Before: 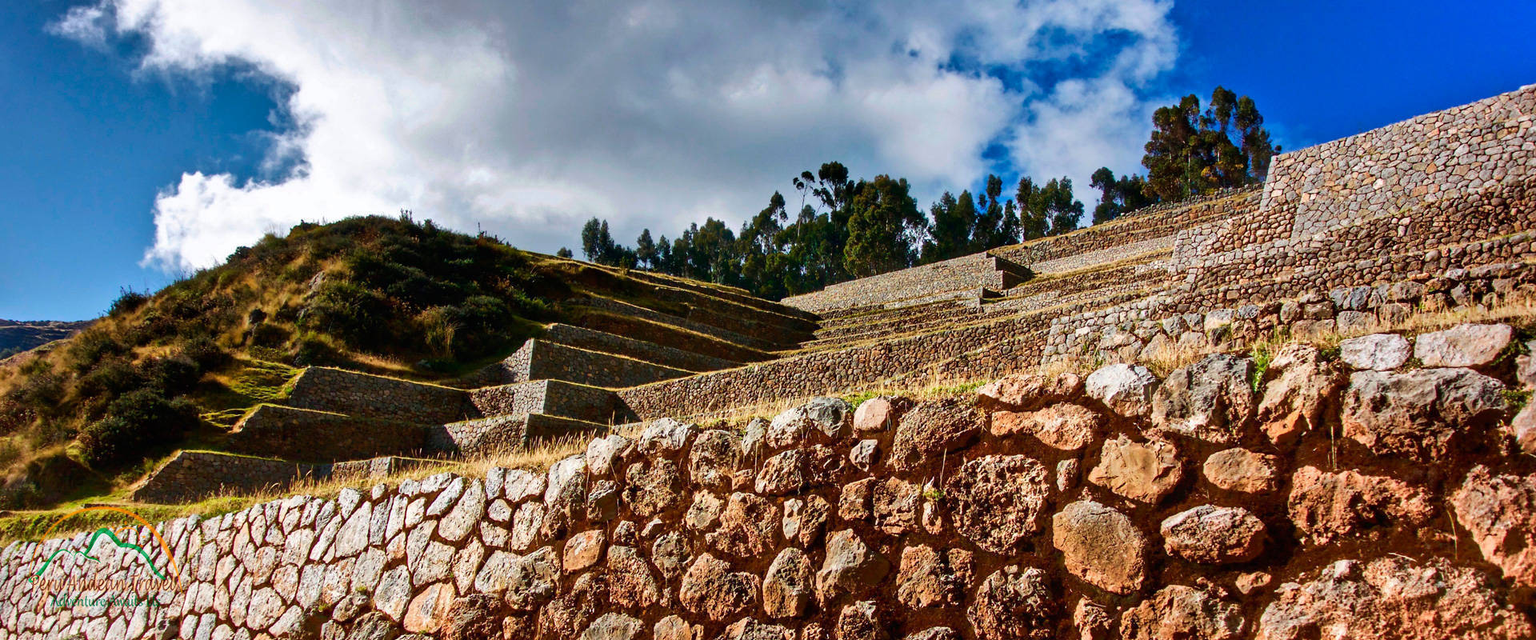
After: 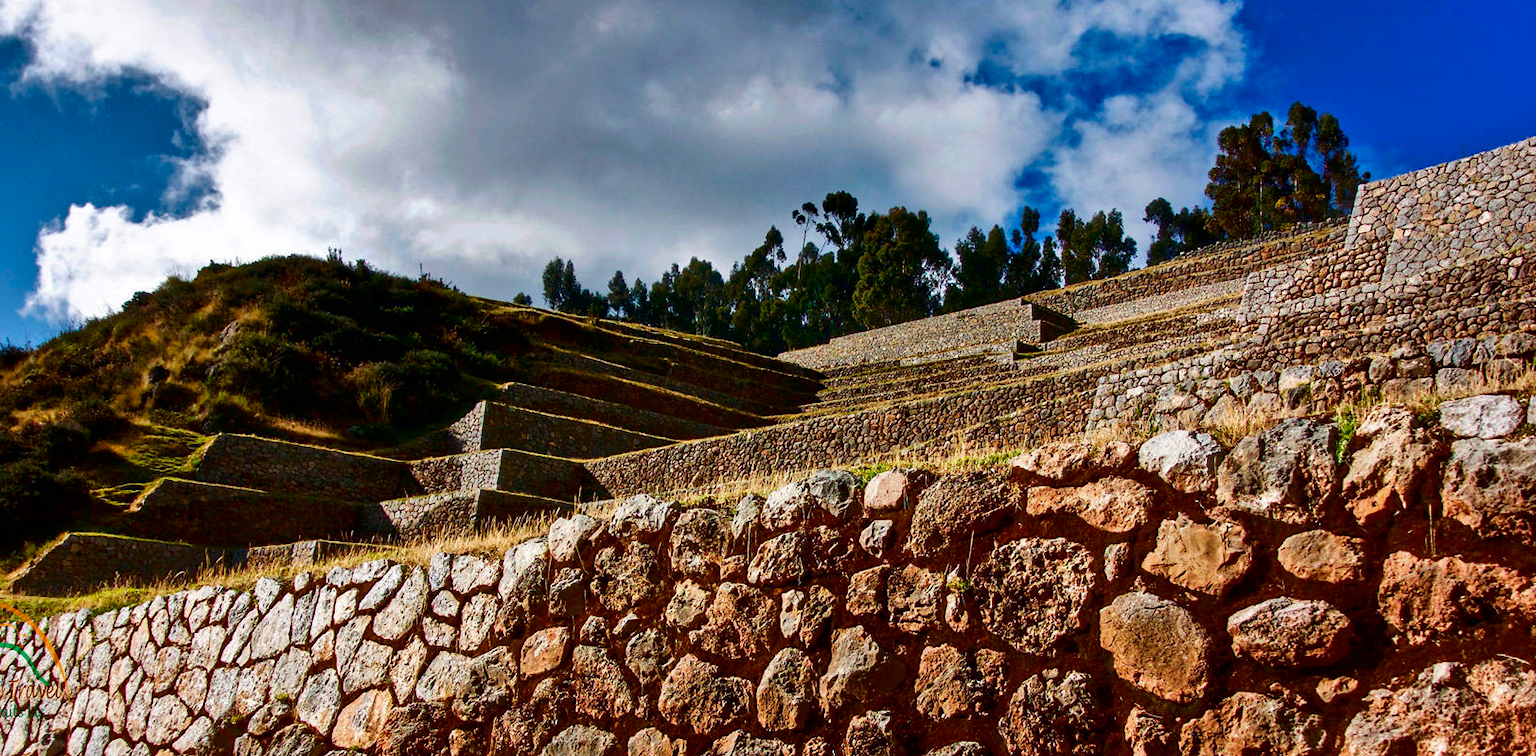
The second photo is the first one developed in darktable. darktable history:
contrast brightness saturation: contrast 0.068, brightness -0.13, saturation 0.062
crop: left 8.046%, right 7.372%
